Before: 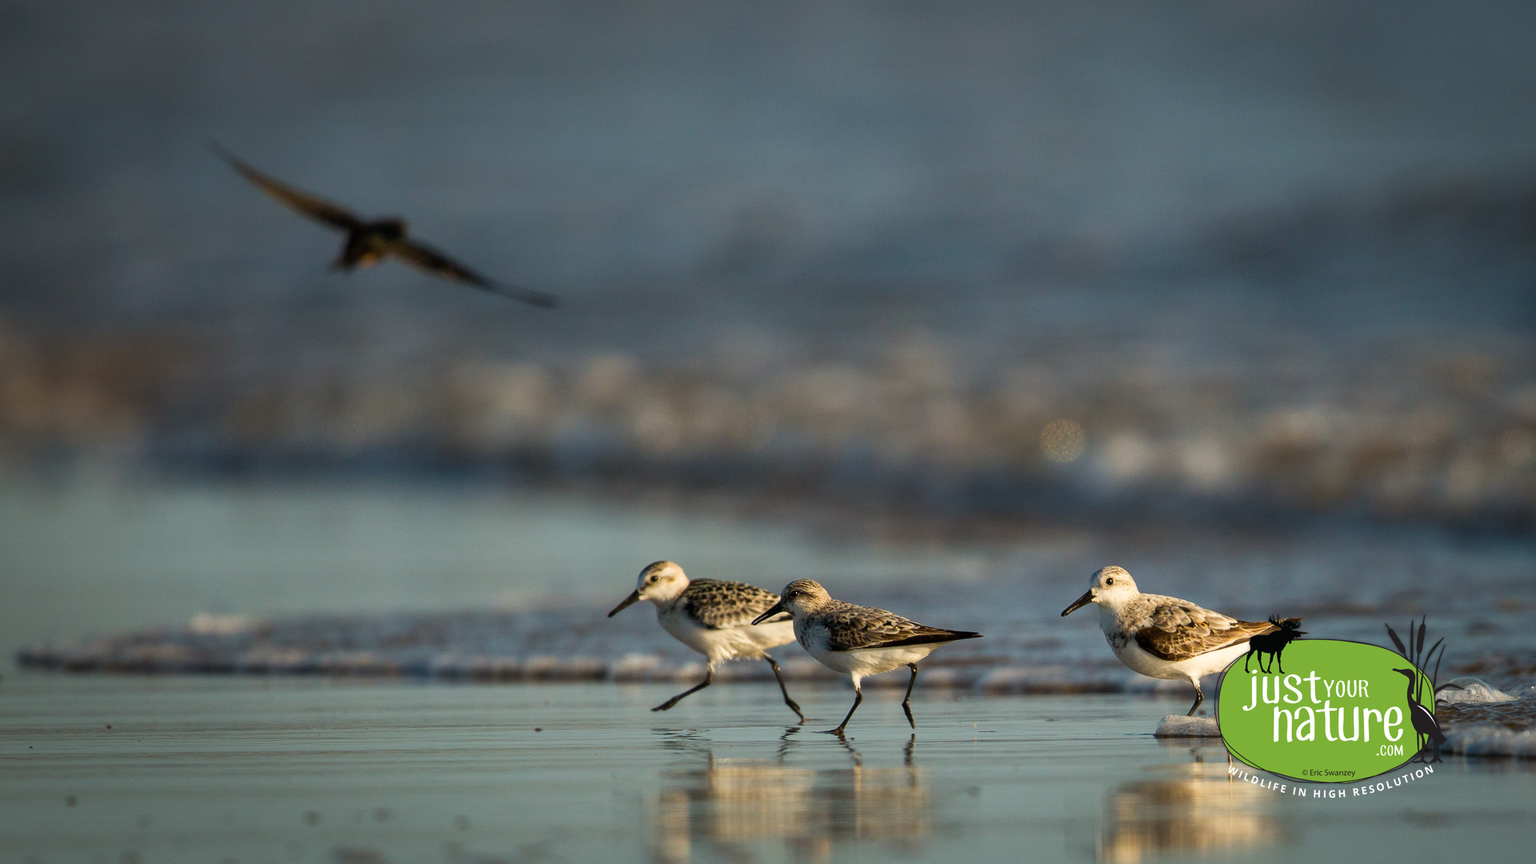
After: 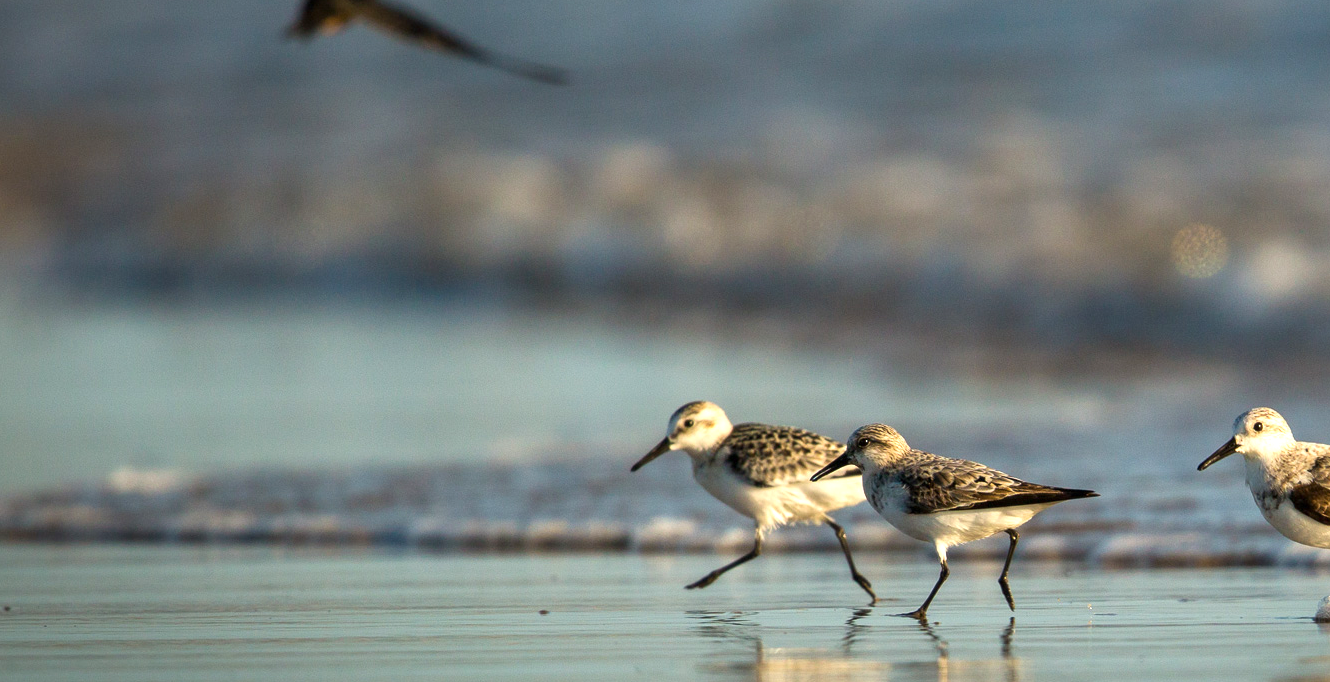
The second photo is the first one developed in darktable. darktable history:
crop: left 6.762%, top 27.802%, right 23.936%, bottom 9.012%
exposure: exposure 0.666 EV, compensate highlight preservation false
levels: mode automatic, levels [0, 0.498, 1]
